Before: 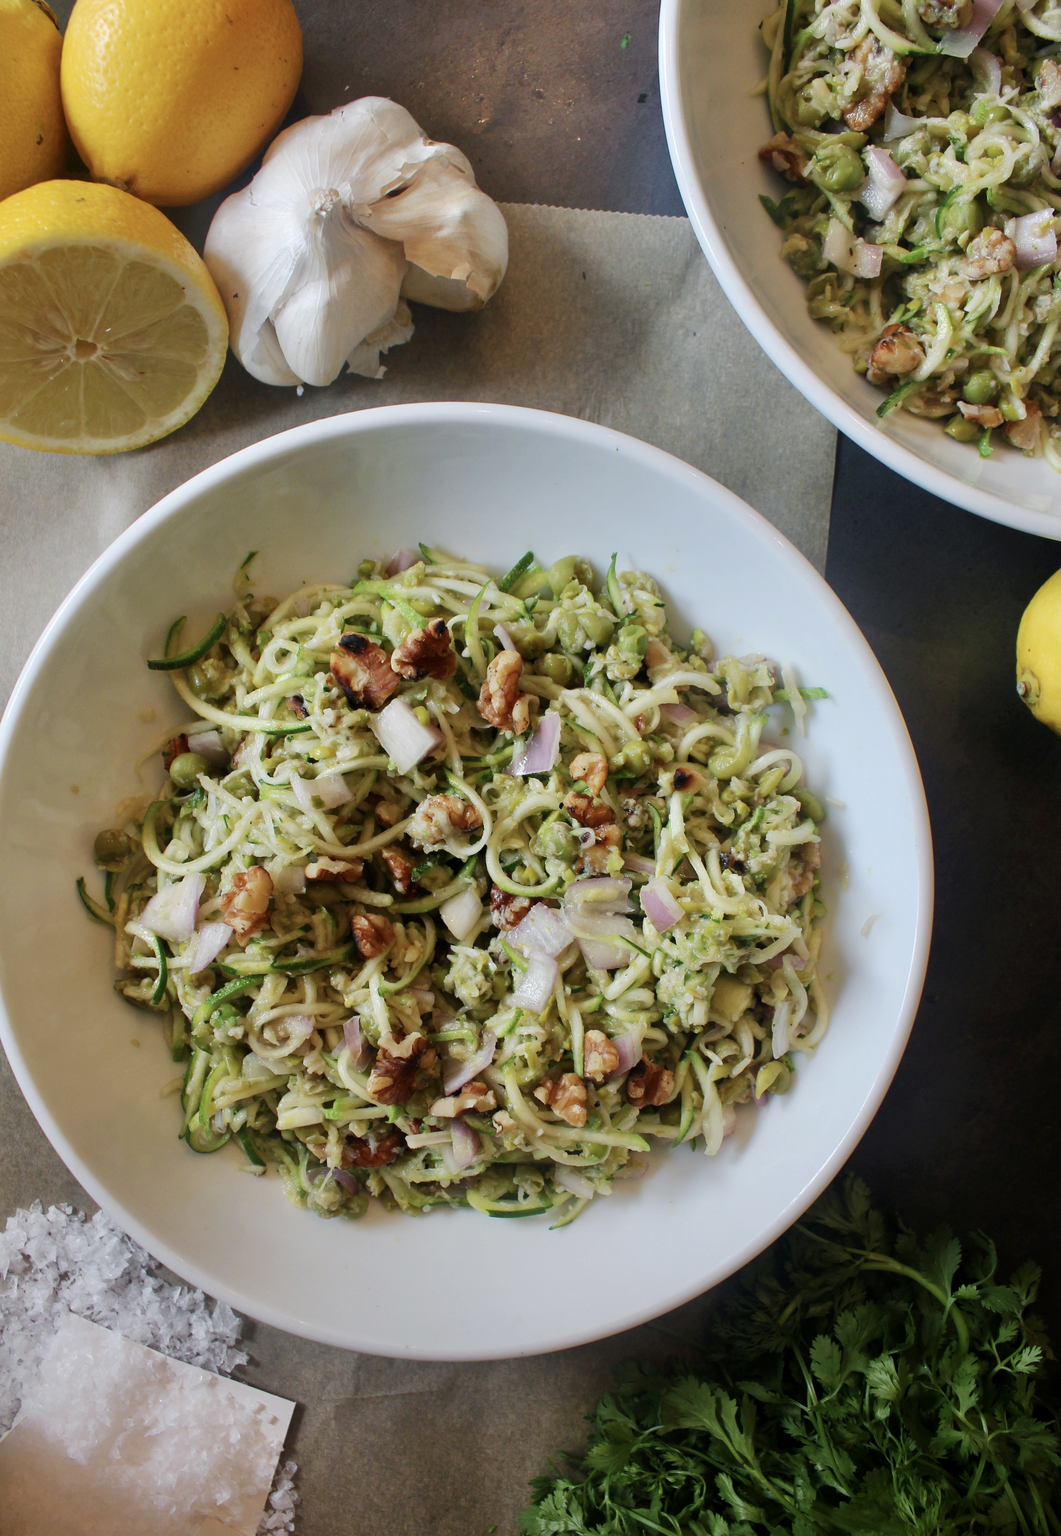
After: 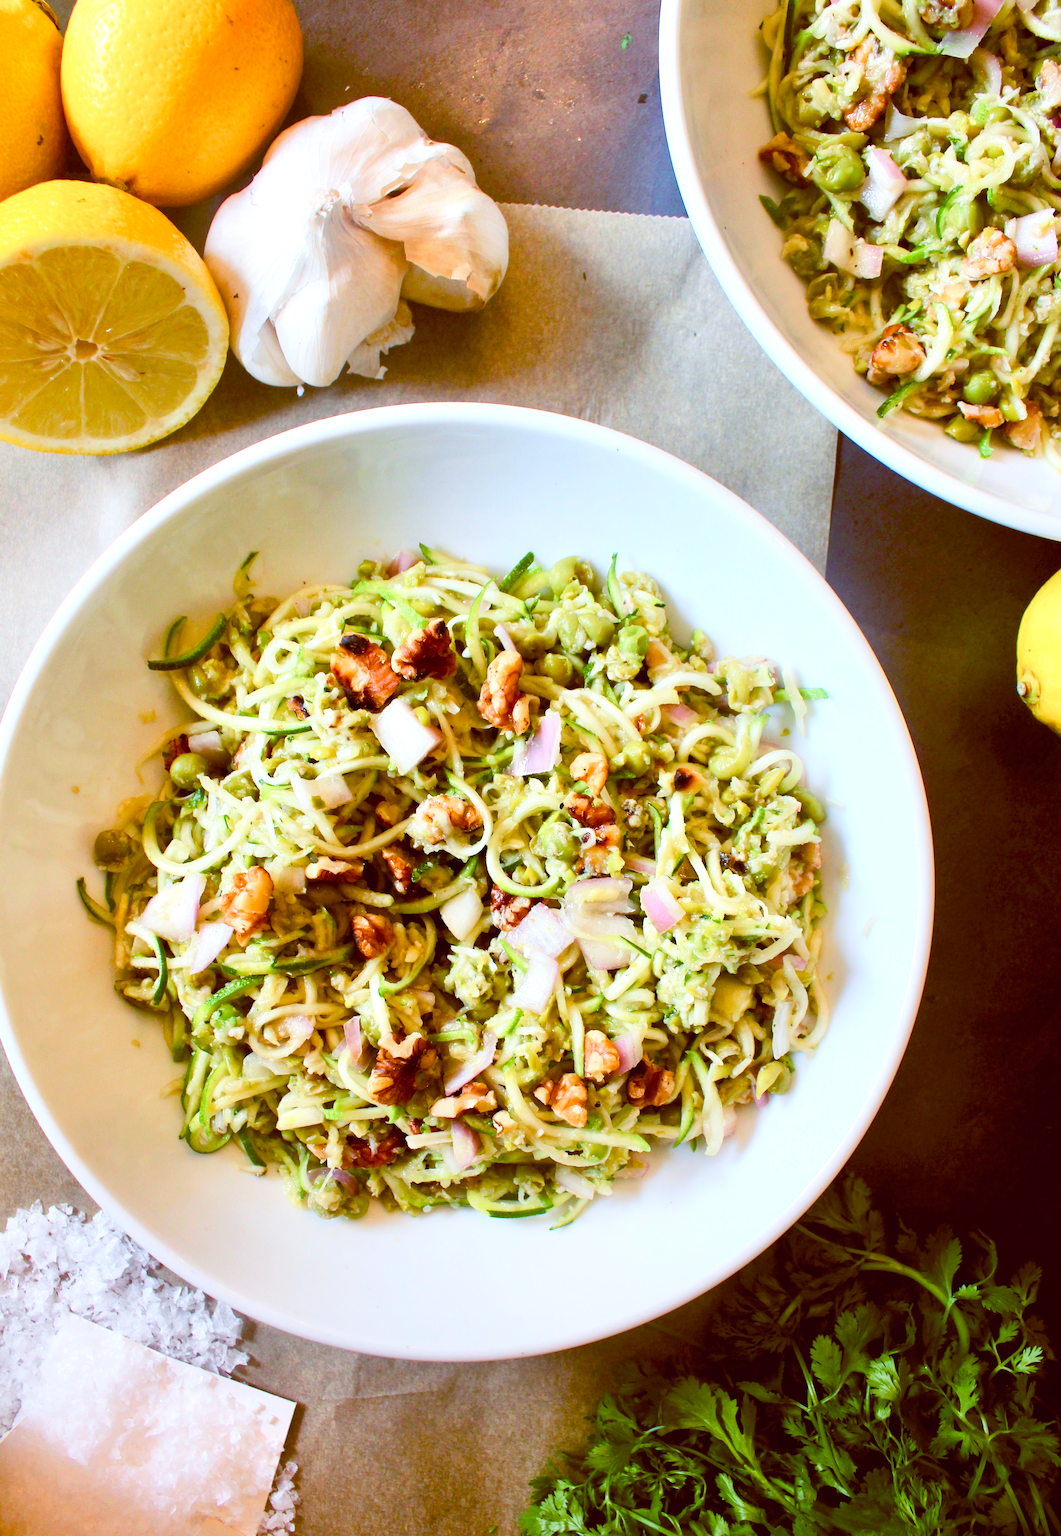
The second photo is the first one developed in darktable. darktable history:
exposure: exposure 0.236 EV, compensate highlight preservation false
contrast brightness saturation: contrast 0.2, brightness 0.16, saturation 0.22
color balance: lift [1, 1.015, 1.004, 0.985], gamma [1, 0.958, 0.971, 1.042], gain [1, 0.956, 0.977, 1.044]
color balance rgb: perceptual saturation grading › global saturation 20%, perceptual saturation grading › highlights -50%, perceptual saturation grading › shadows 30%, perceptual brilliance grading › global brilliance 10%, perceptual brilliance grading › shadows 15%
